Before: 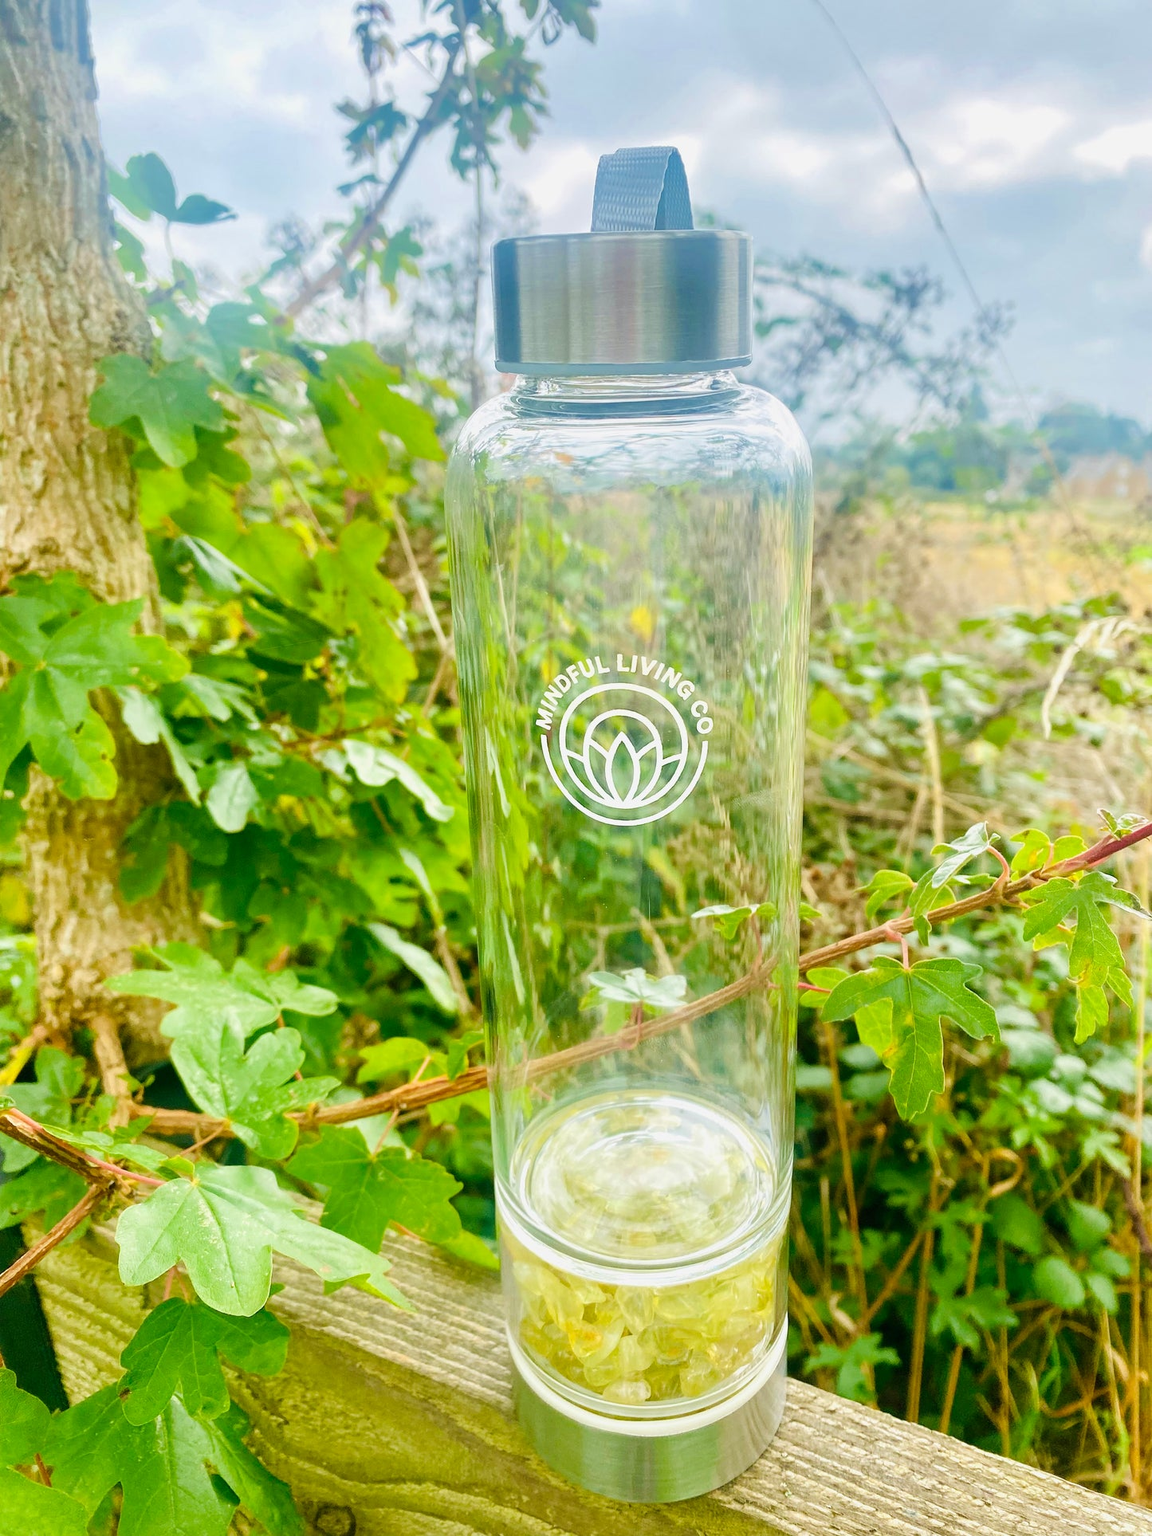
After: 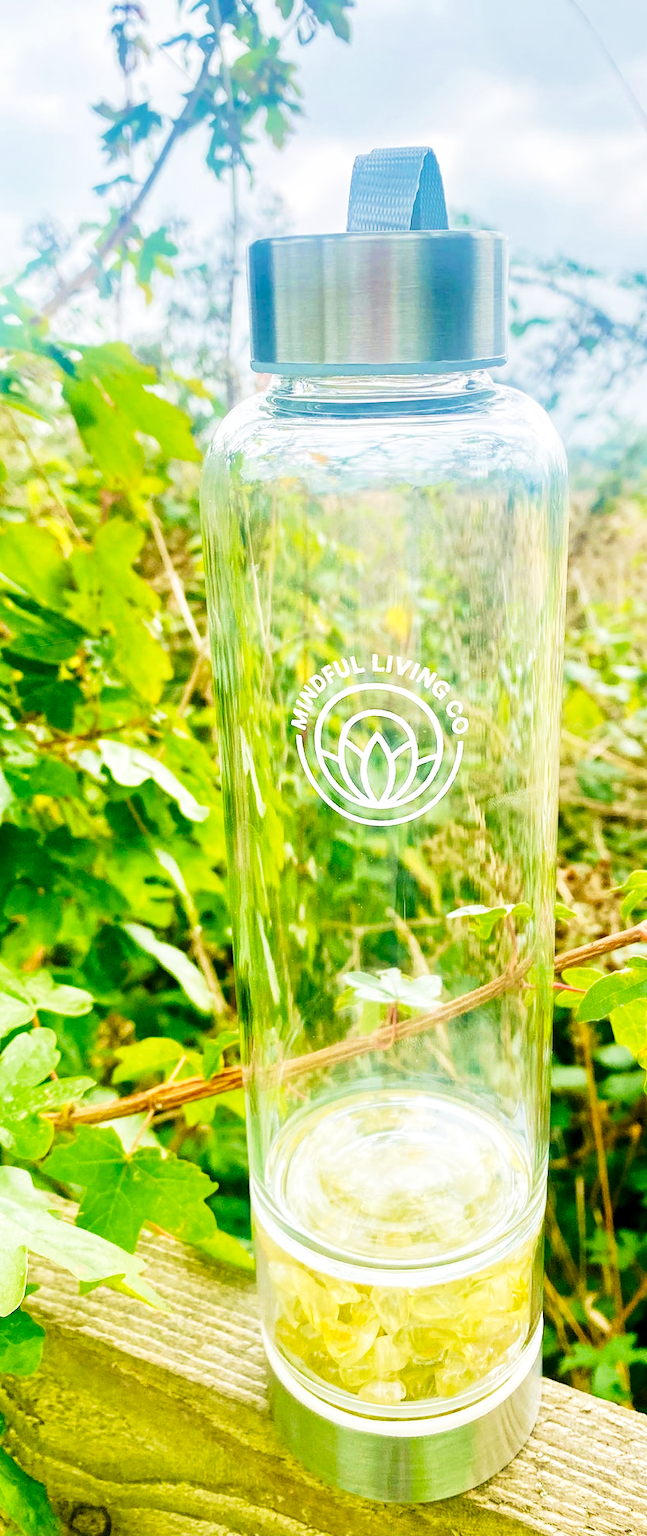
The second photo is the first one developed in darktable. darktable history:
local contrast: highlights 102%, shadows 101%, detail 120%, midtone range 0.2
velvia: on, module defaults
crop: left 21.281%, right 22.509%
tone curve: curves: ch0 [(0, 0) (0.051, 0.021) (0.11, 0.069) (0.249, 0.235) (0.452, 0.526) (0.596, 0.713) (0.703, 0.83) (0.851, 0.938) (1, 1)]; ch1 [(0, 0) (0.1, 0.038) (0.318, 0.221) (0.413, 0.325) (0.443, 0.412) (0.483, 0.474) (0.503, 0.501) (0.516, 0.517) (0.548, 0.568) (0.569, 0.599) (0.594, 0.634) (0.666, 0.701) (1, 1)]; ch2 [(0, 0) (0.453, 0.435) (0.479, 0.476) (0.504, 0.5) (0.529, 0.537) (0.556, 0.583) (0.584, 0.618) (0.824, 0.815) (1, 1)], preserve colors none
